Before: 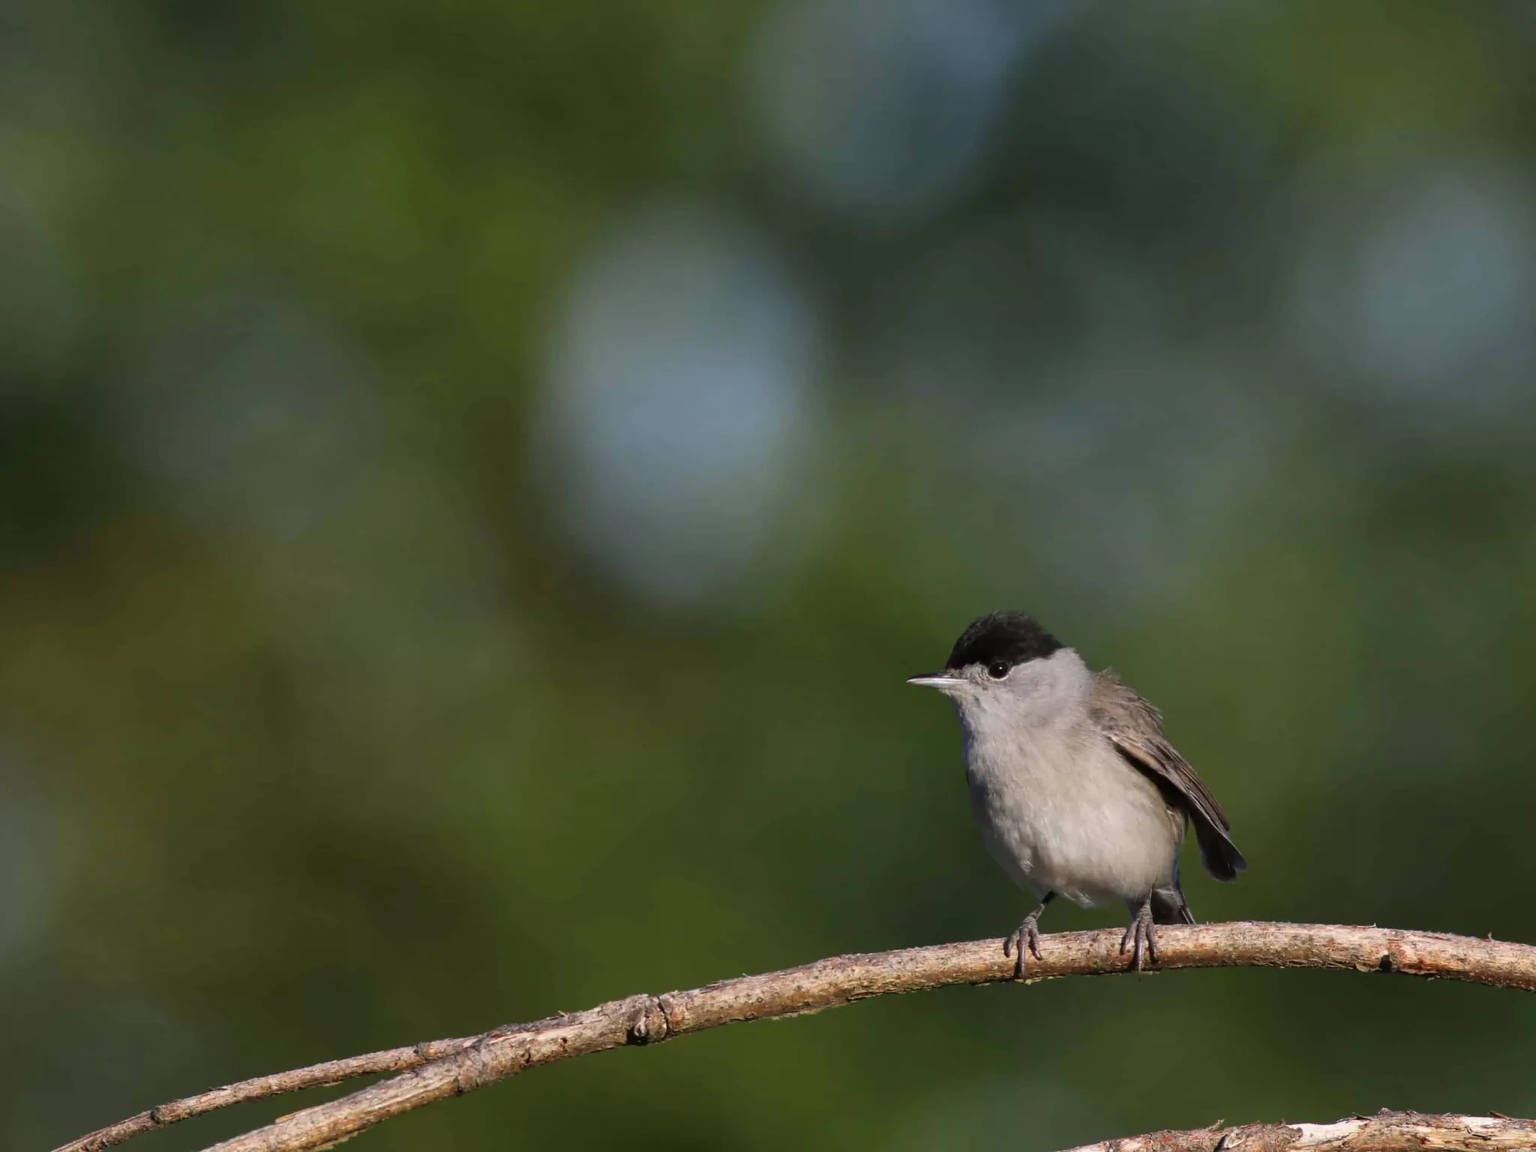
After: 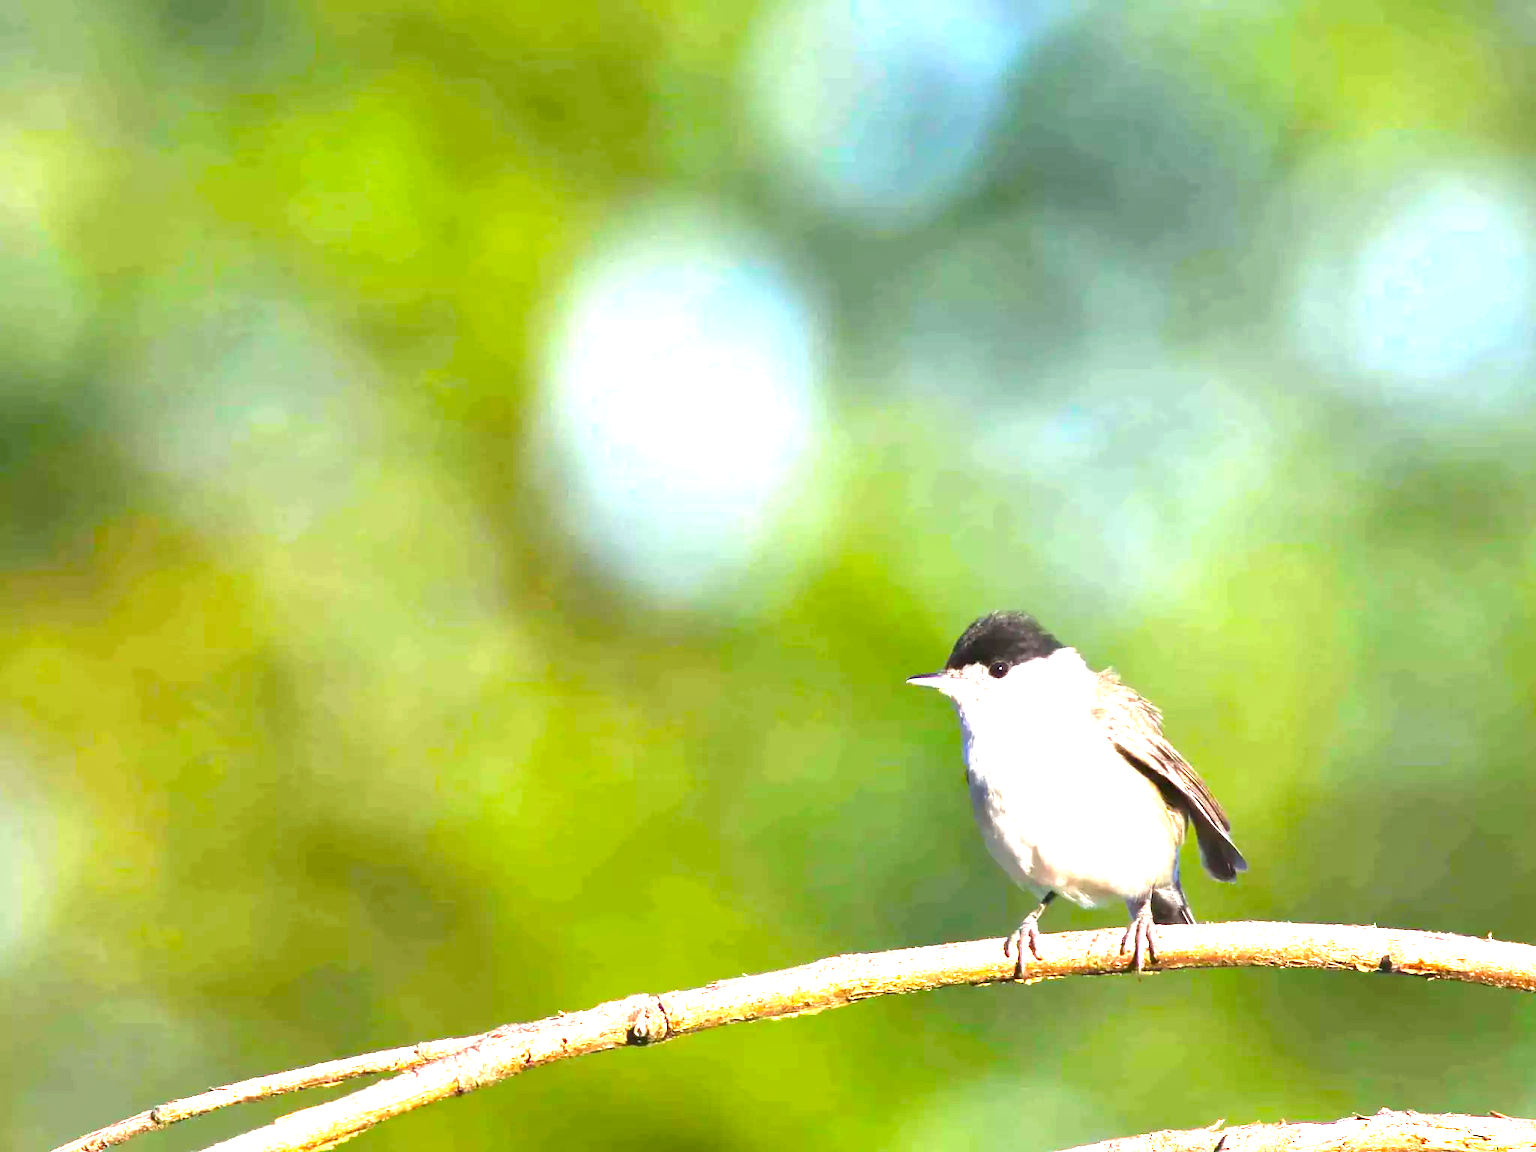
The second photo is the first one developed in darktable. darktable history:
exposure: exposure 3 EV, compensate highlight preservation false
local contrast: mode bilateral grid, contrast 20, coarseness 50, detail 120%, midtone range 0.2
color balance rgb: linear chroma grading › global chroma 13.3%, global vibrance 41.49%
